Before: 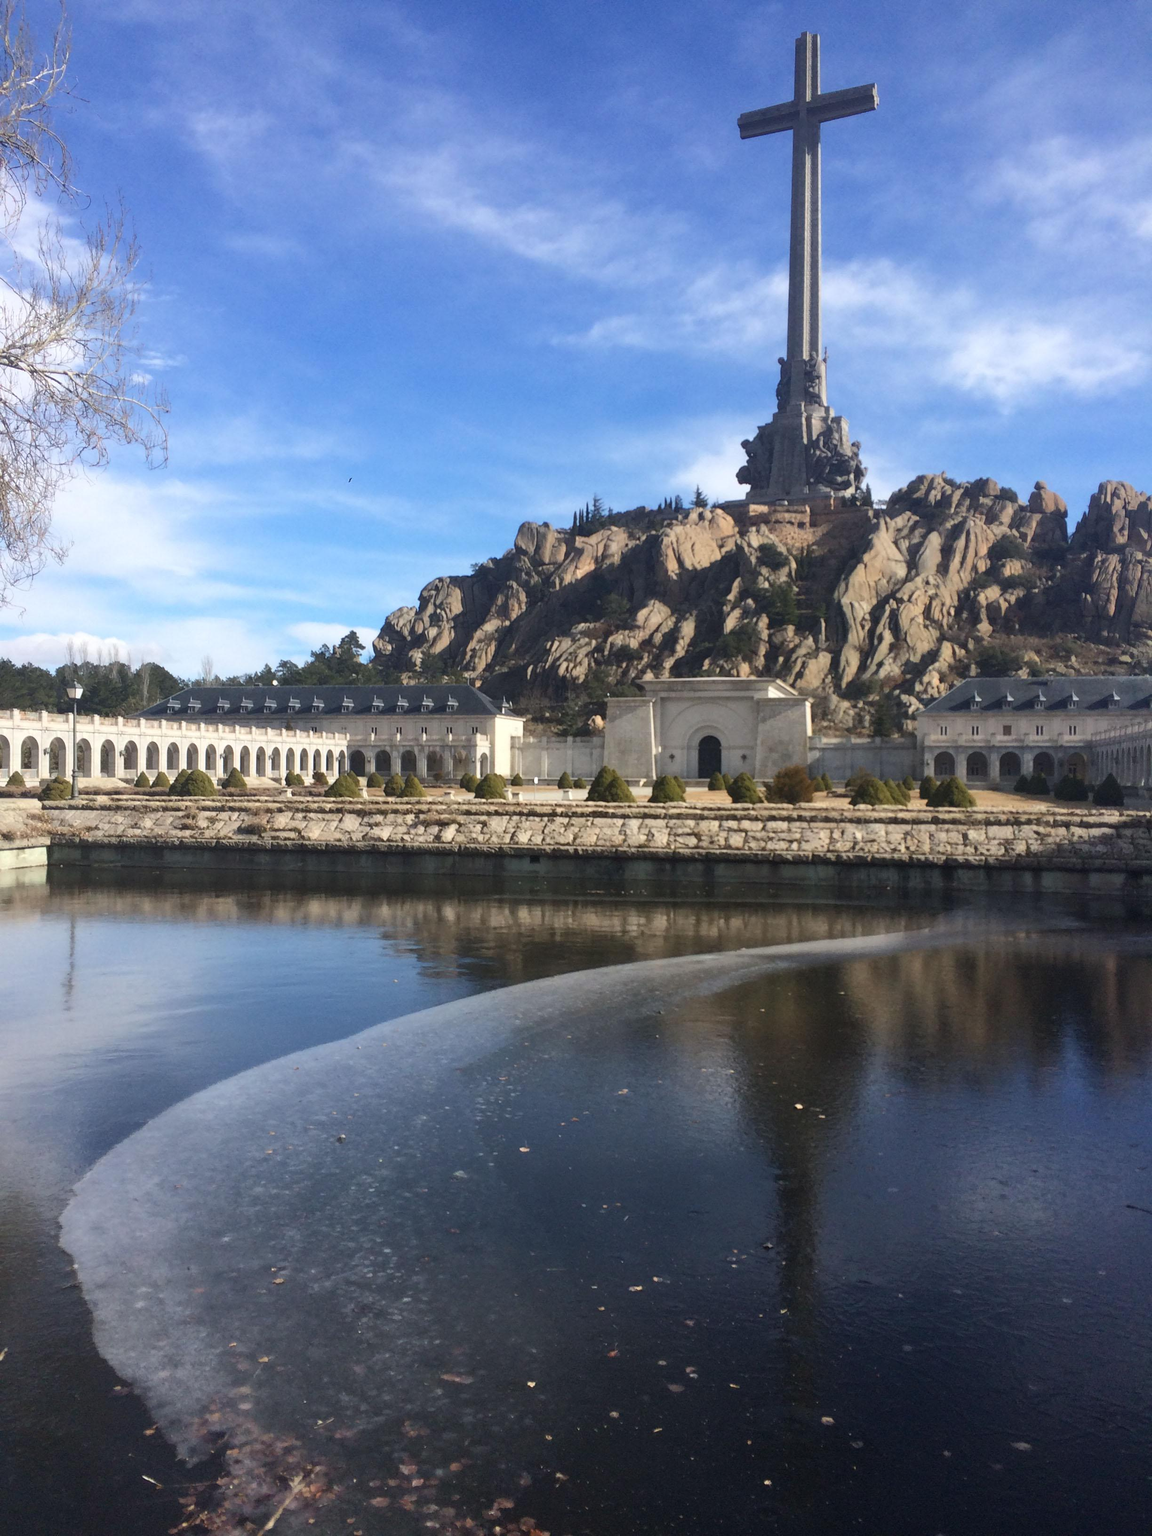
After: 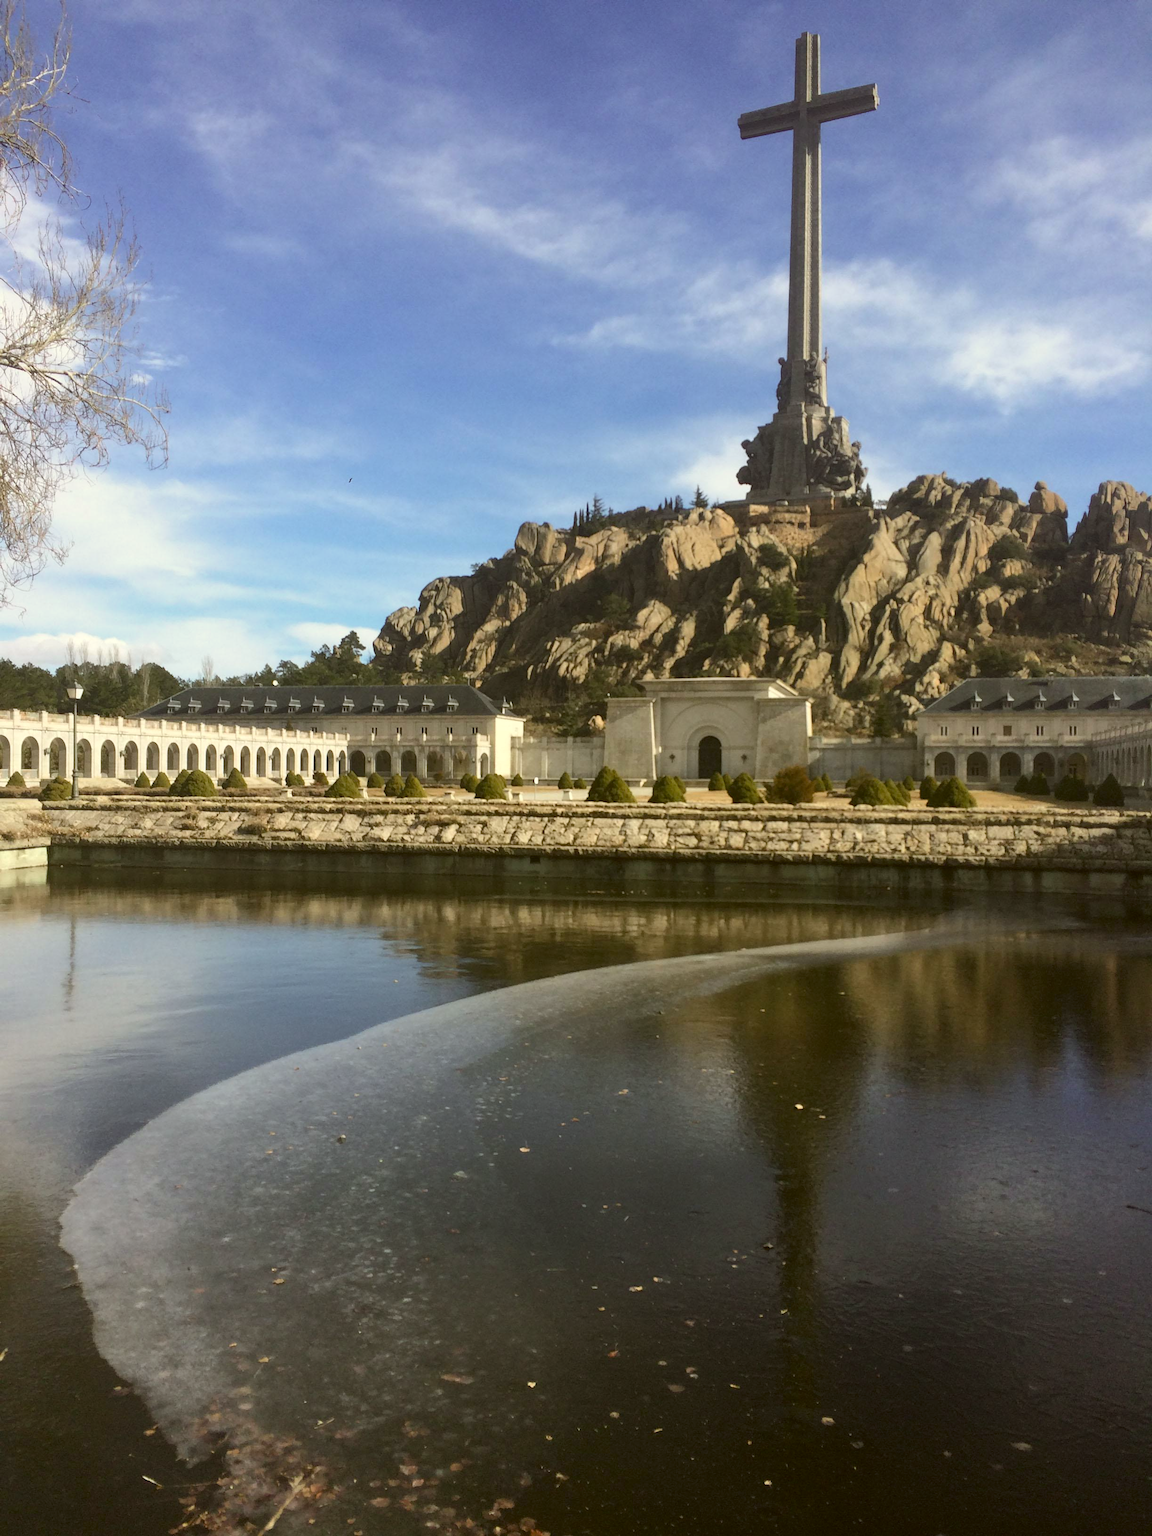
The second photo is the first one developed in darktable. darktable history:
color correction: highlights a* -1.3, highlights b* 10.14, shadows a* 0.462, shadows b* 19.63
